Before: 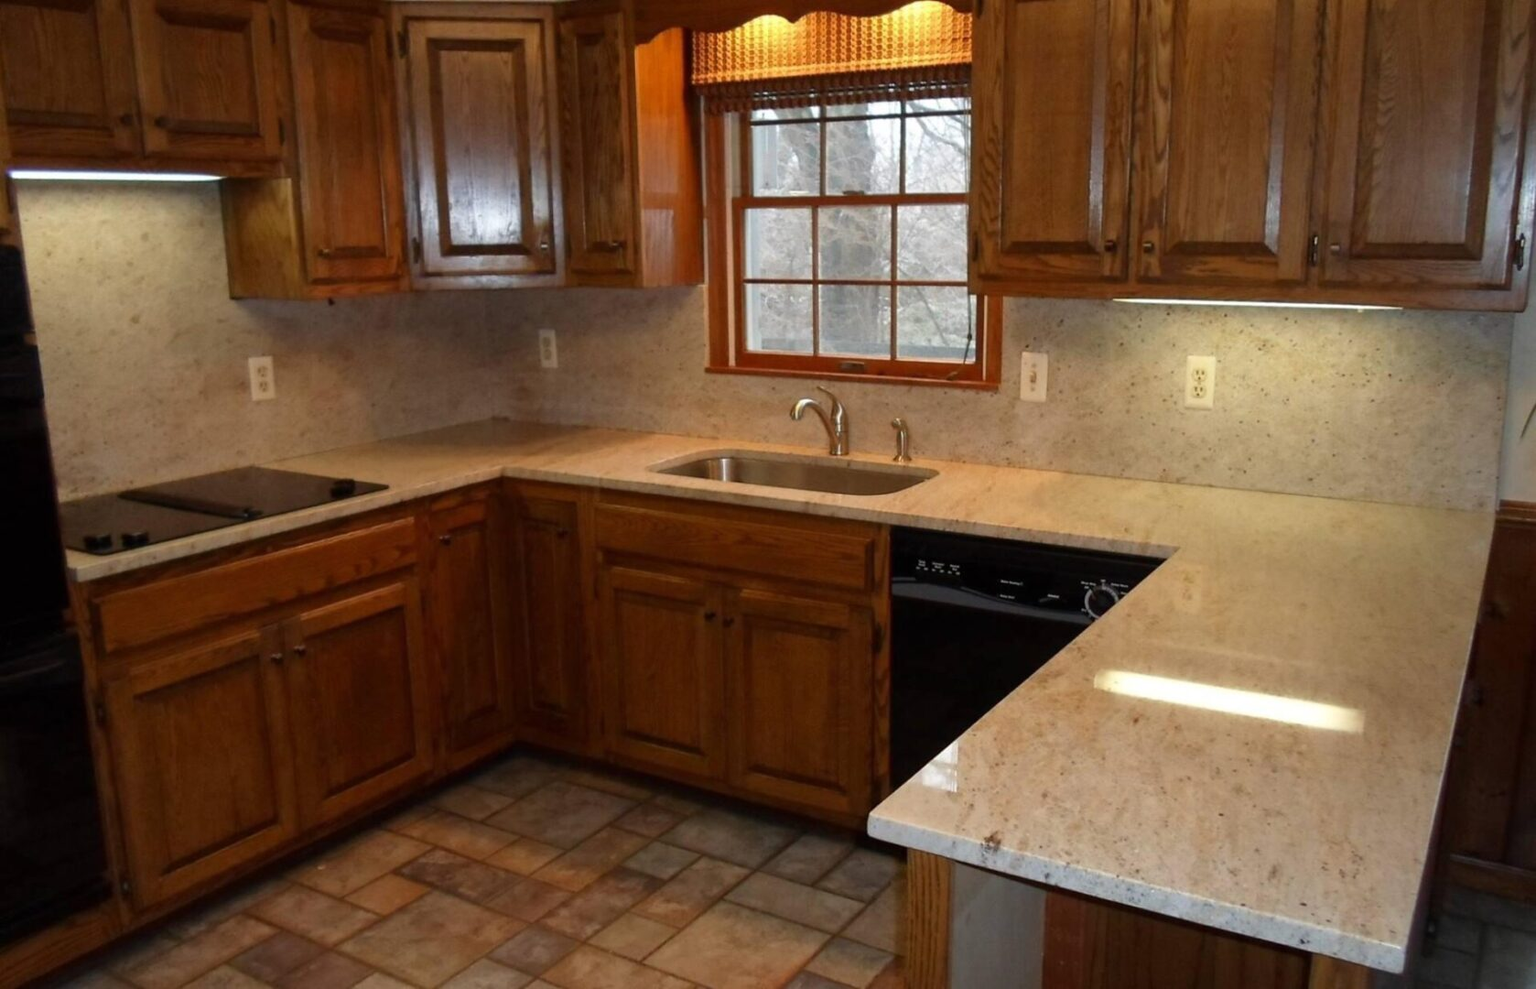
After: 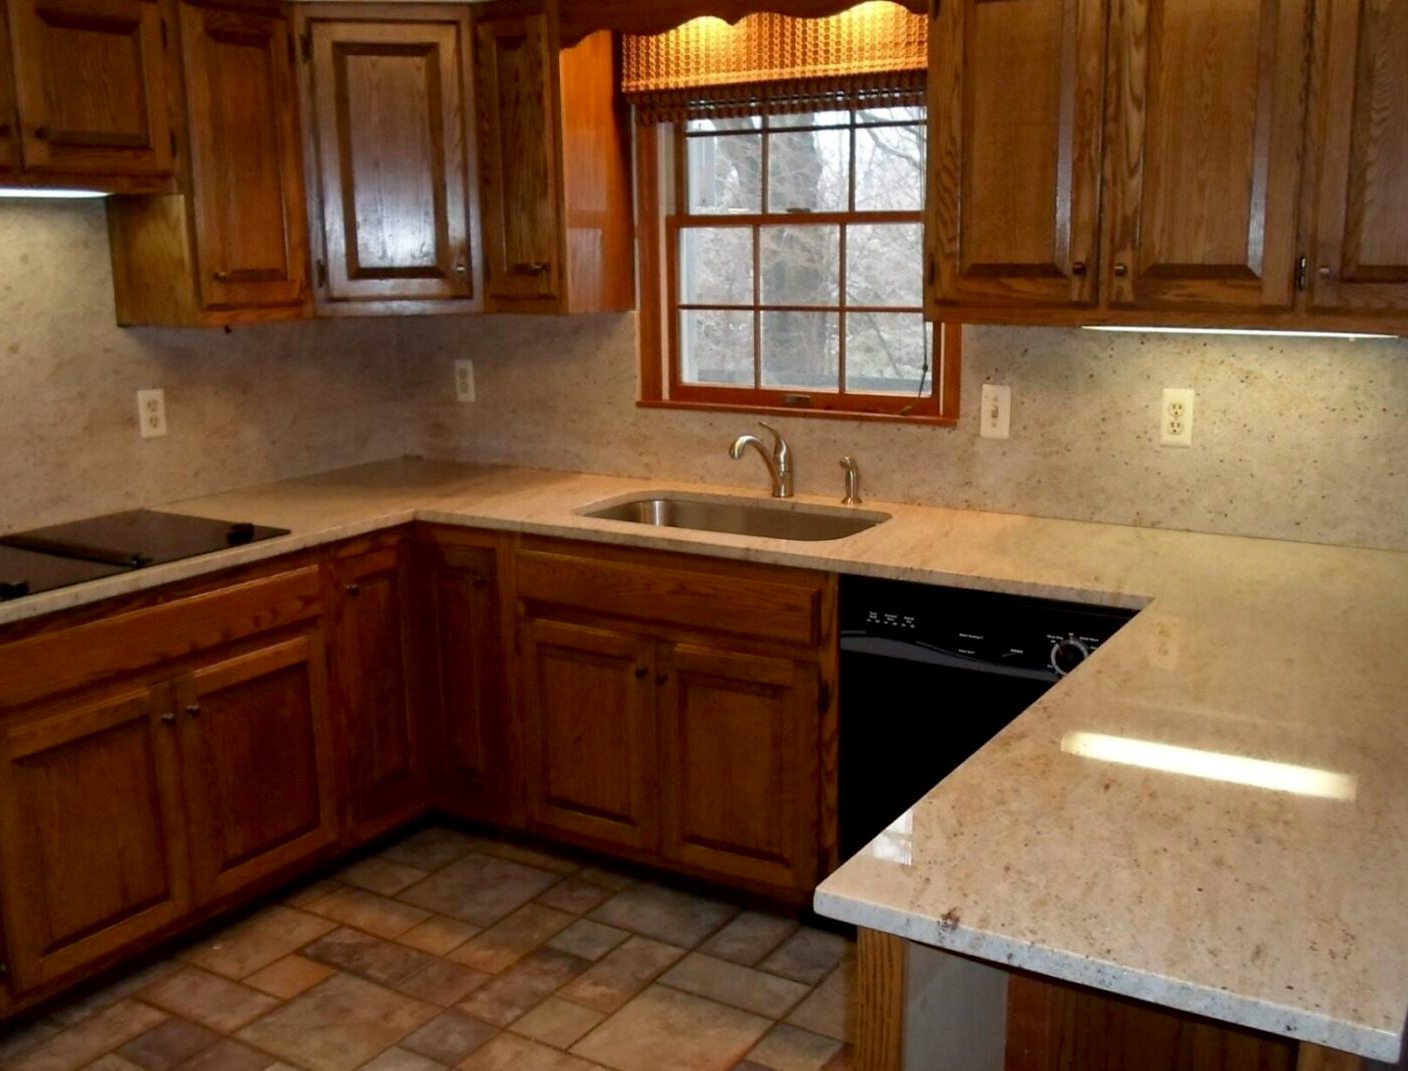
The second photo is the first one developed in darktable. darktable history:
exposure: black level correction 0.005, exposure 0.014 EV, compensate highlight preservation false
crop: left 8.026%, right 7.374%
